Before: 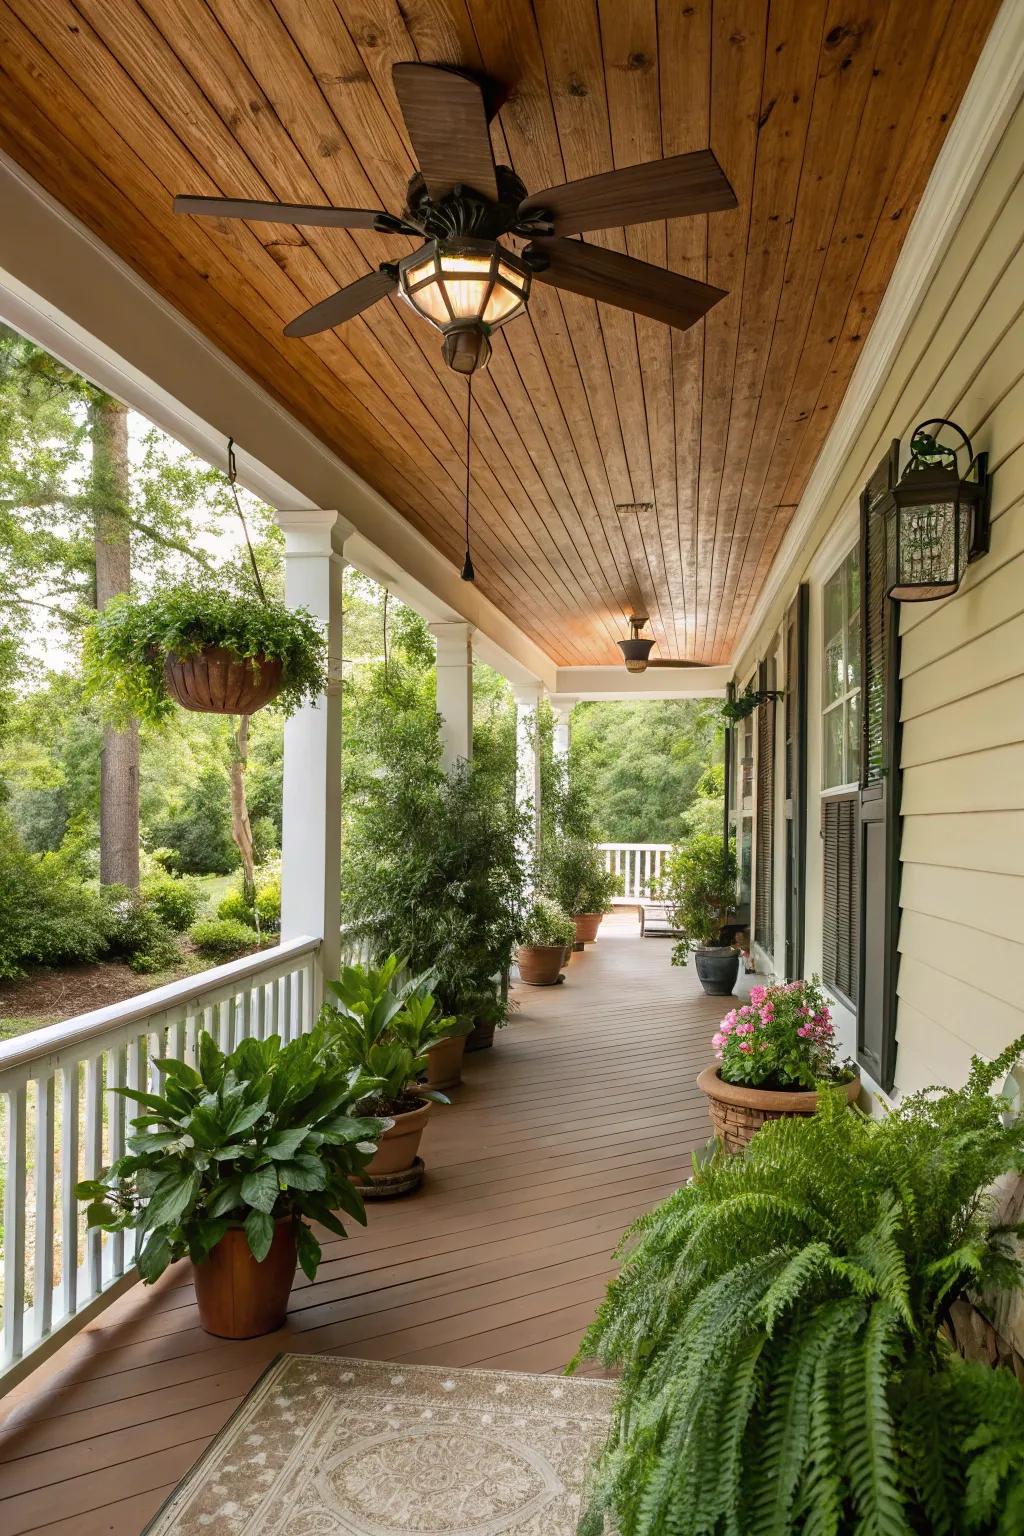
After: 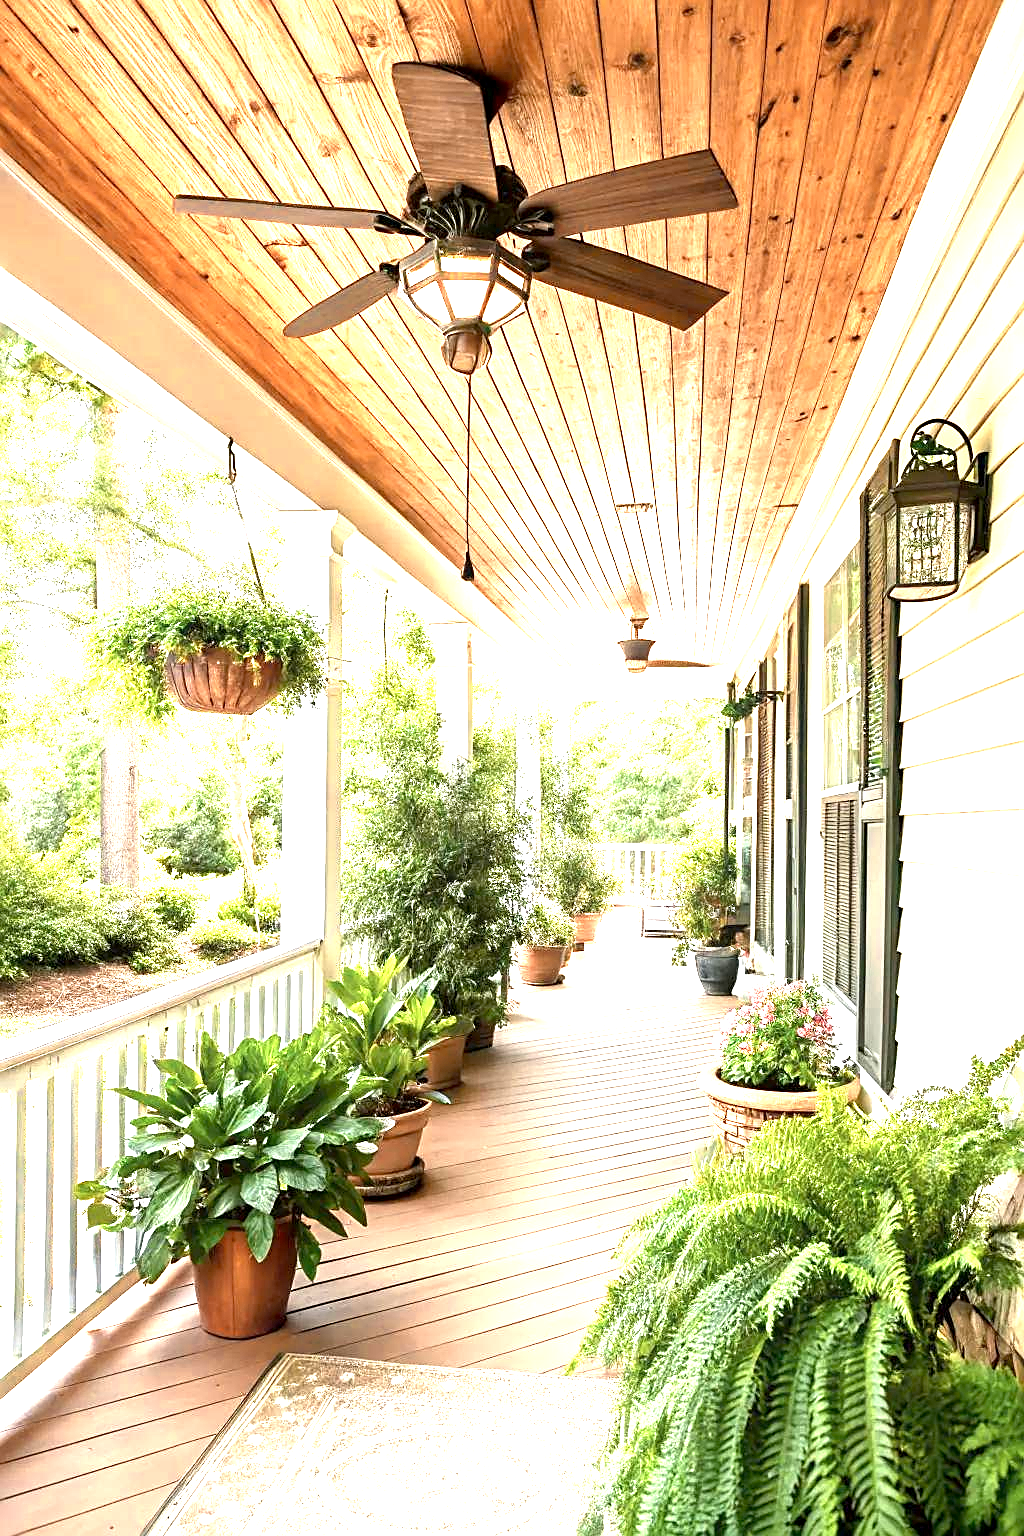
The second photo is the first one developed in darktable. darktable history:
color zones: curves: ch0 [(0.018, 0.548) (0.224, 0.64) (0.425, 0.447) (0.675, 0.575) (0.732, 0.579)]; ch1 [(0.066, 0.487) (0.25, 0.5) (0.404, 0.43) (0.75, 0.421) (0.956, 0.421)]; ch2 [(0.044, 0.561) (0.215, 0.465) (0.399, 0.544) (0.465, 0.548) (0.614, 0.447) (0.724, 0.43) (0.882, 0.623) (0.956, 0.632)]
sharpen: on, module defaults
exposure: black level correction 0.001, exposure 2 EV, compensate highlight preservation false
